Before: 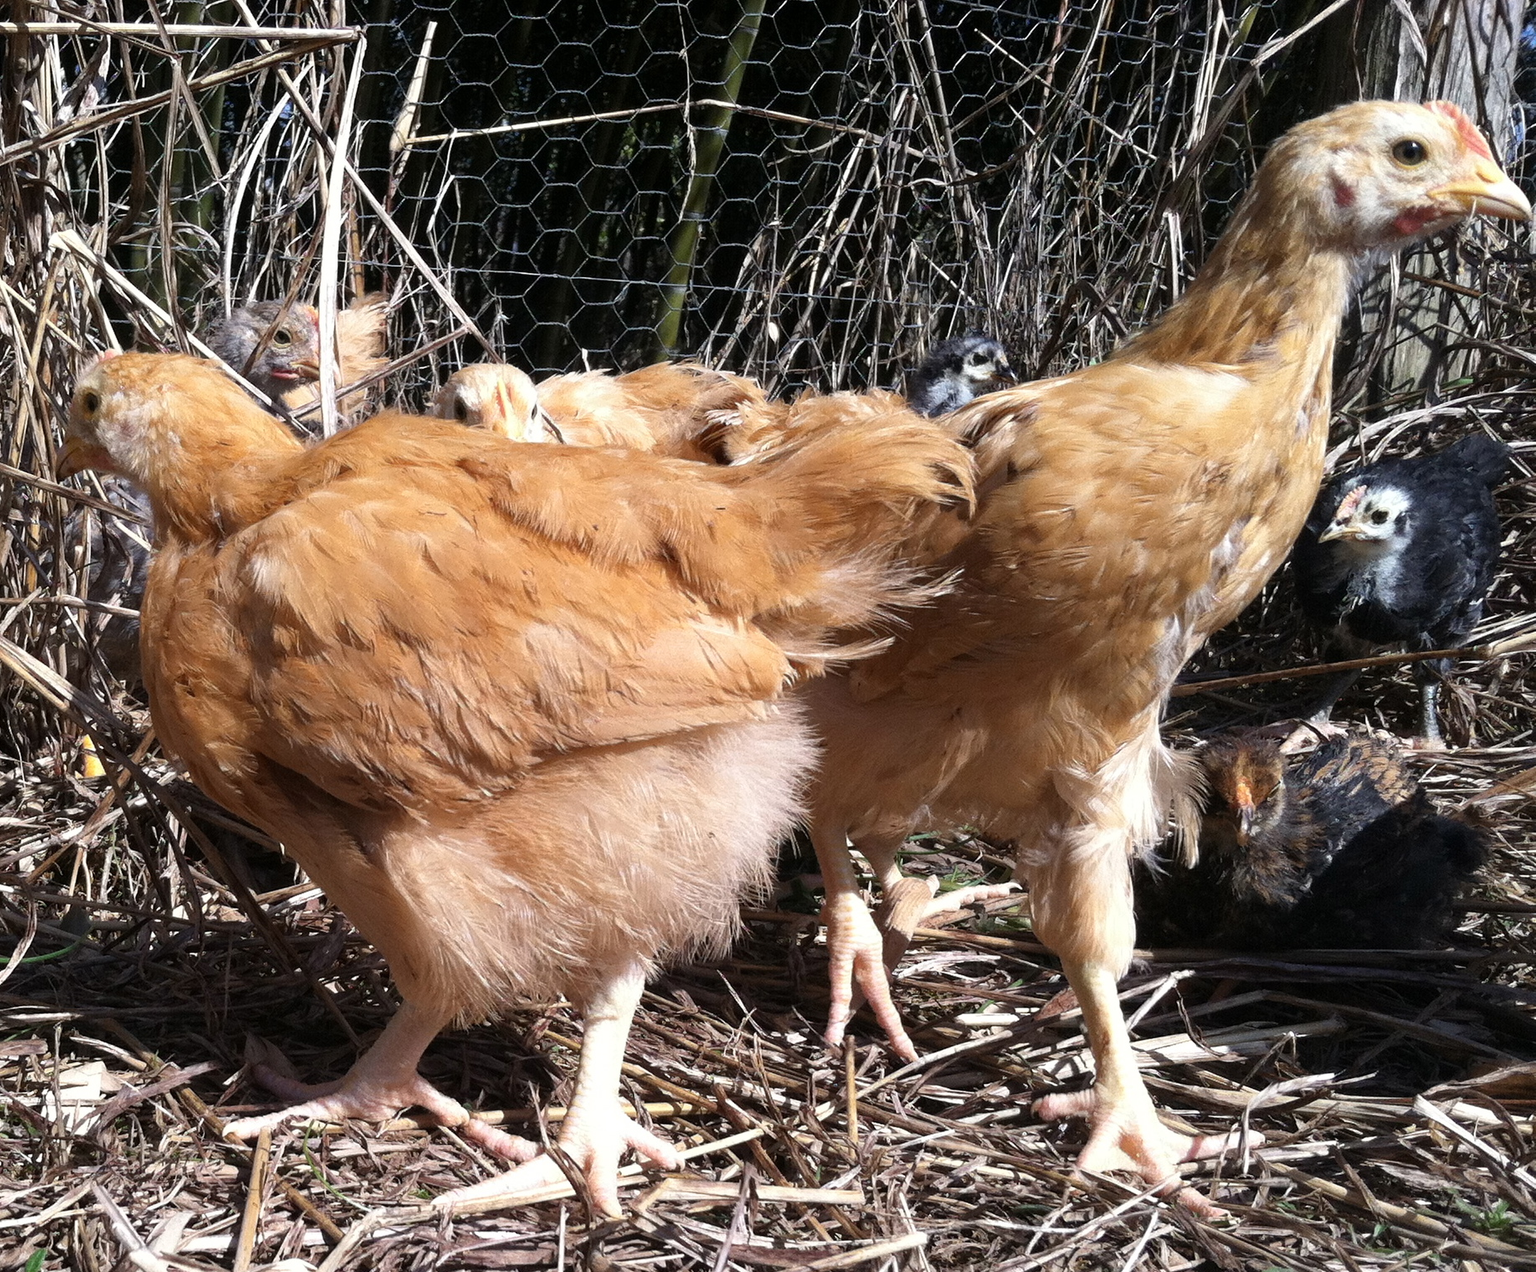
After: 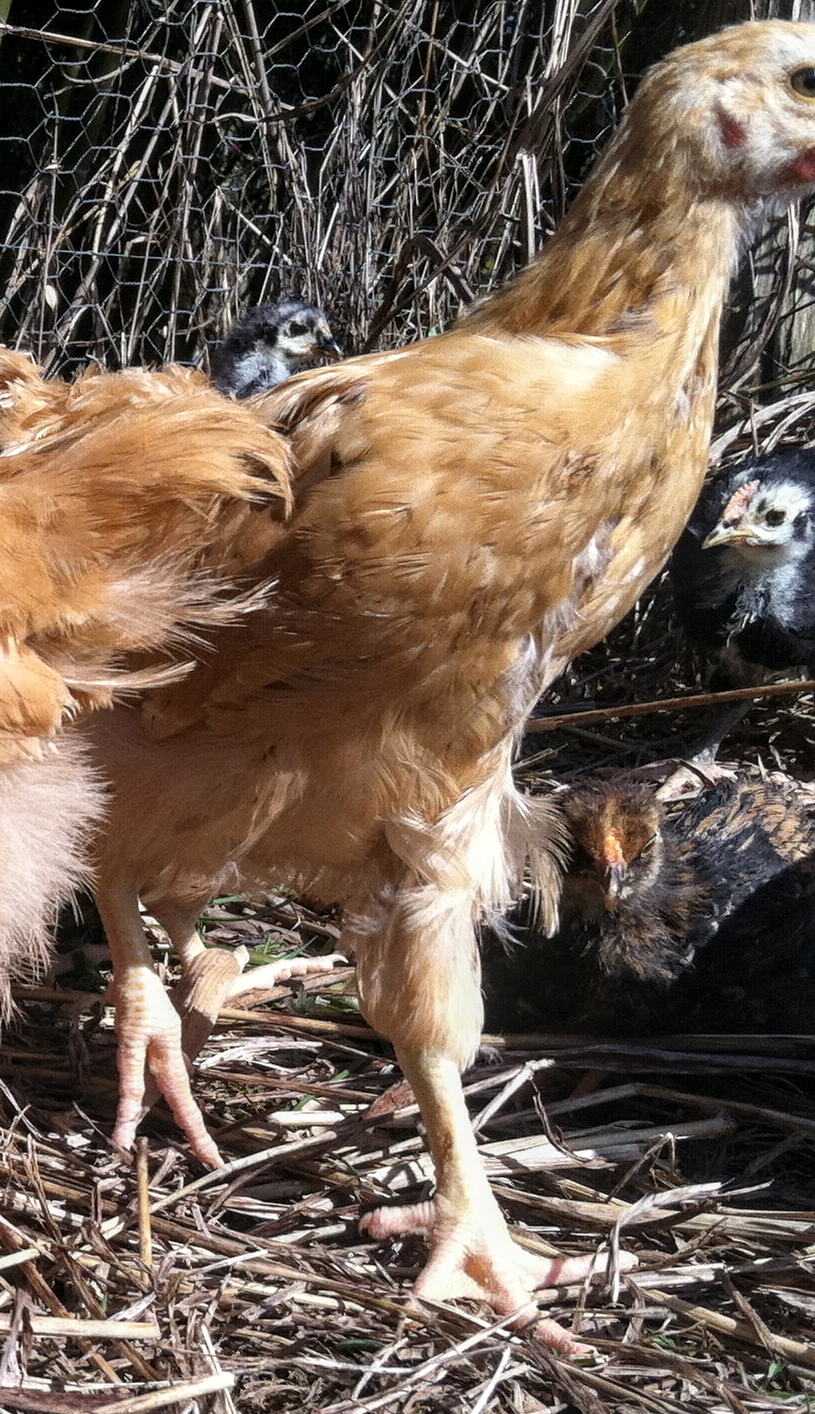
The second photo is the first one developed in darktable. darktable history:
crop: left 47.628%, top 6.643%, right 7.874%
local contrast: on, module defaults
